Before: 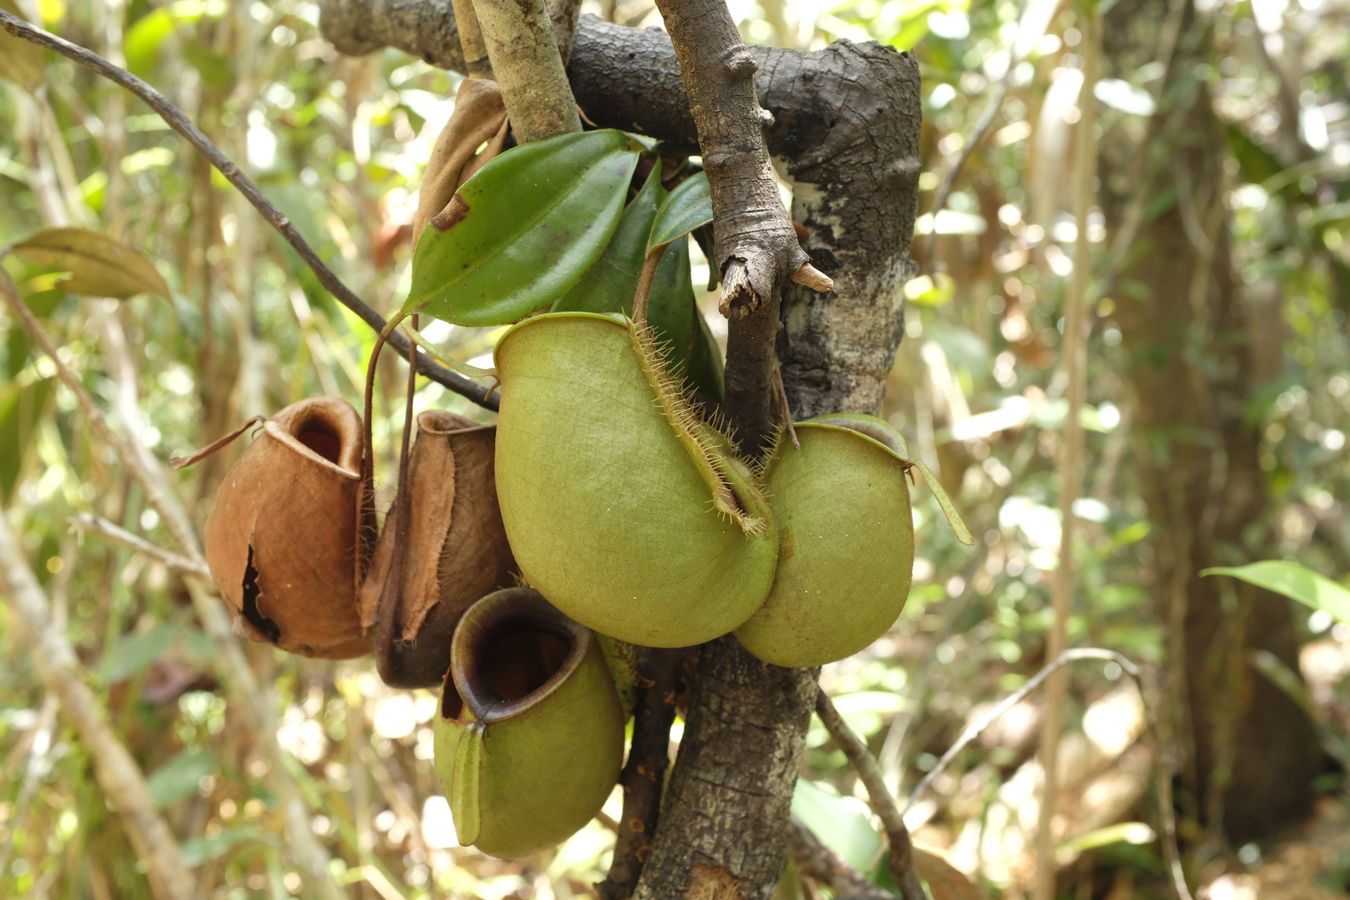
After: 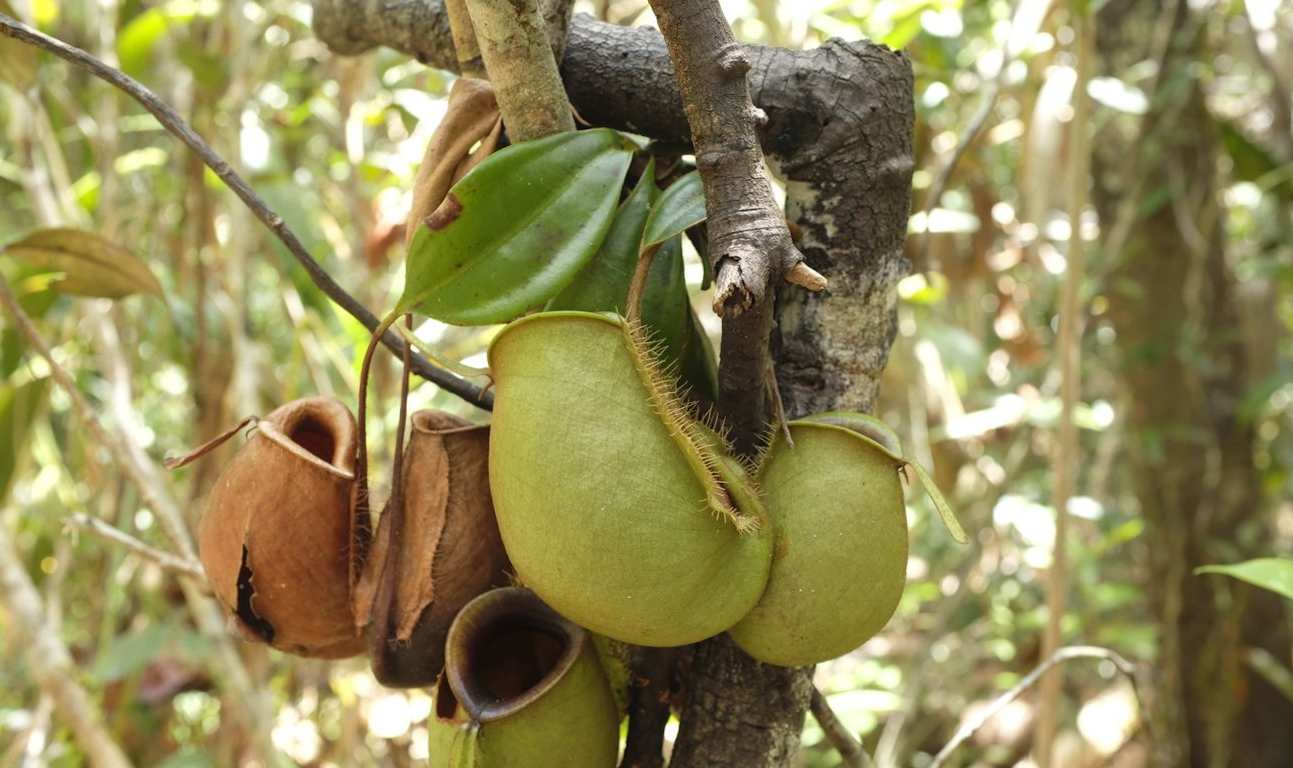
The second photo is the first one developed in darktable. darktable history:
crop and rotate: angle 0.119°, left 0.308%, right 3.611%, bottom 14.308%
